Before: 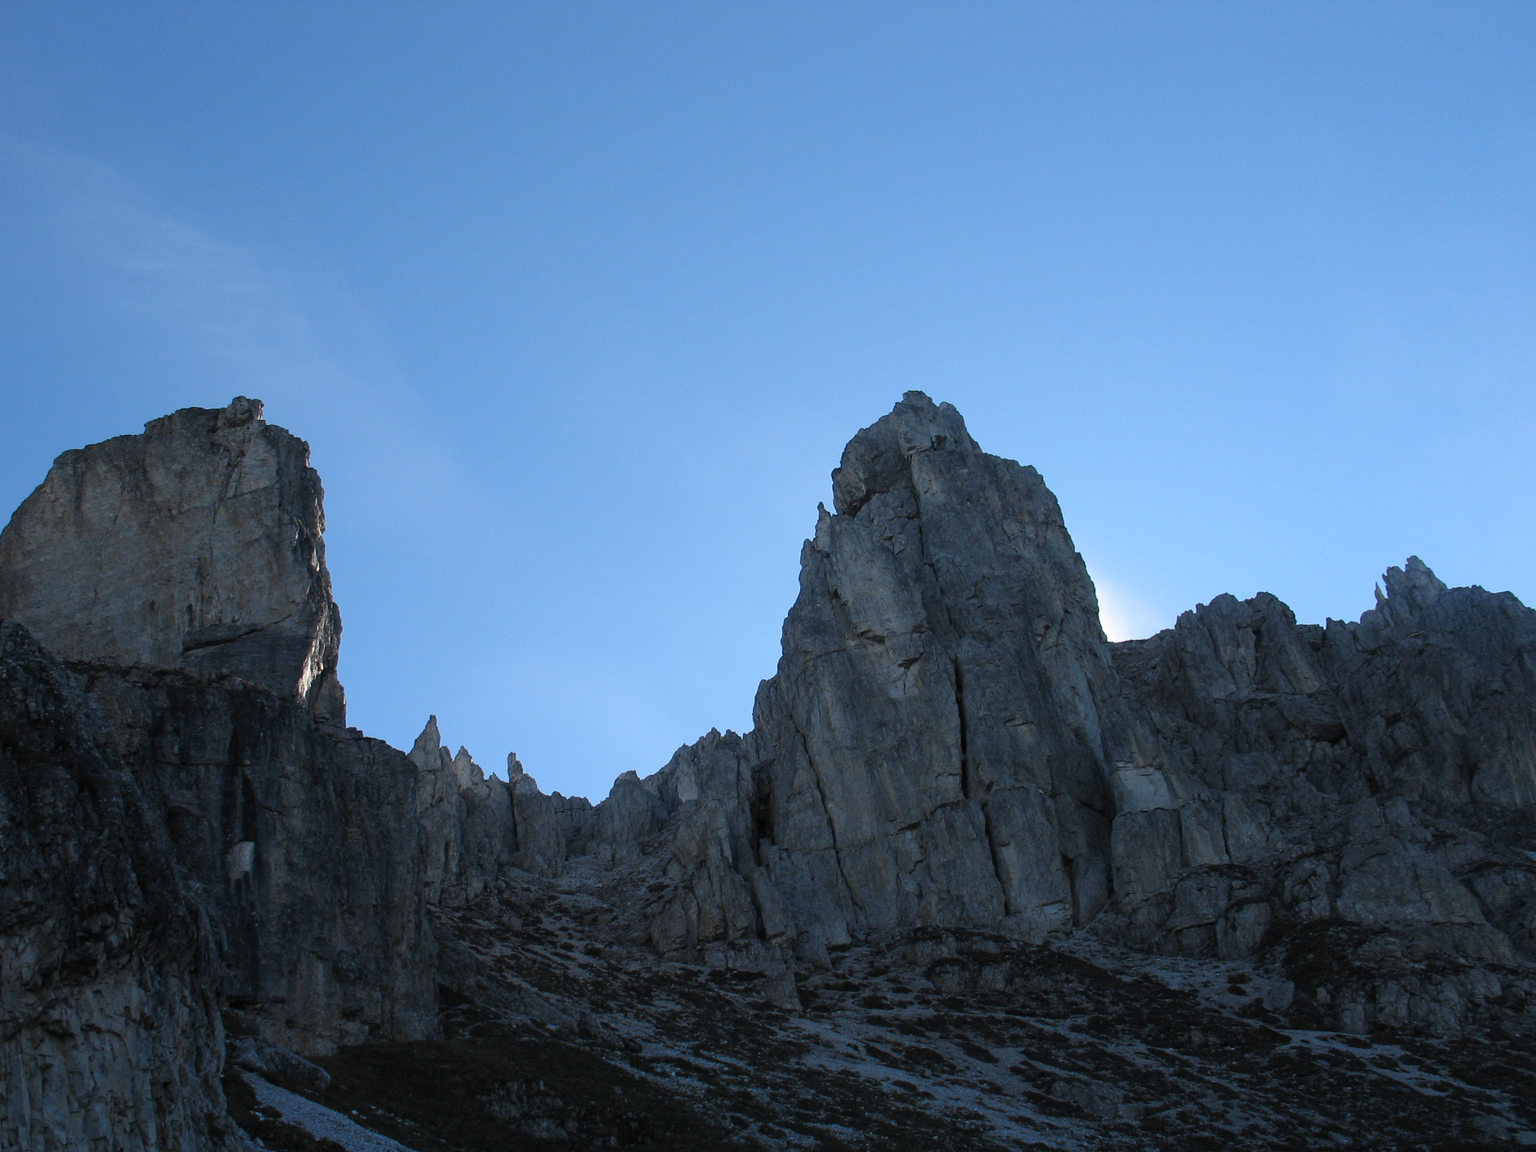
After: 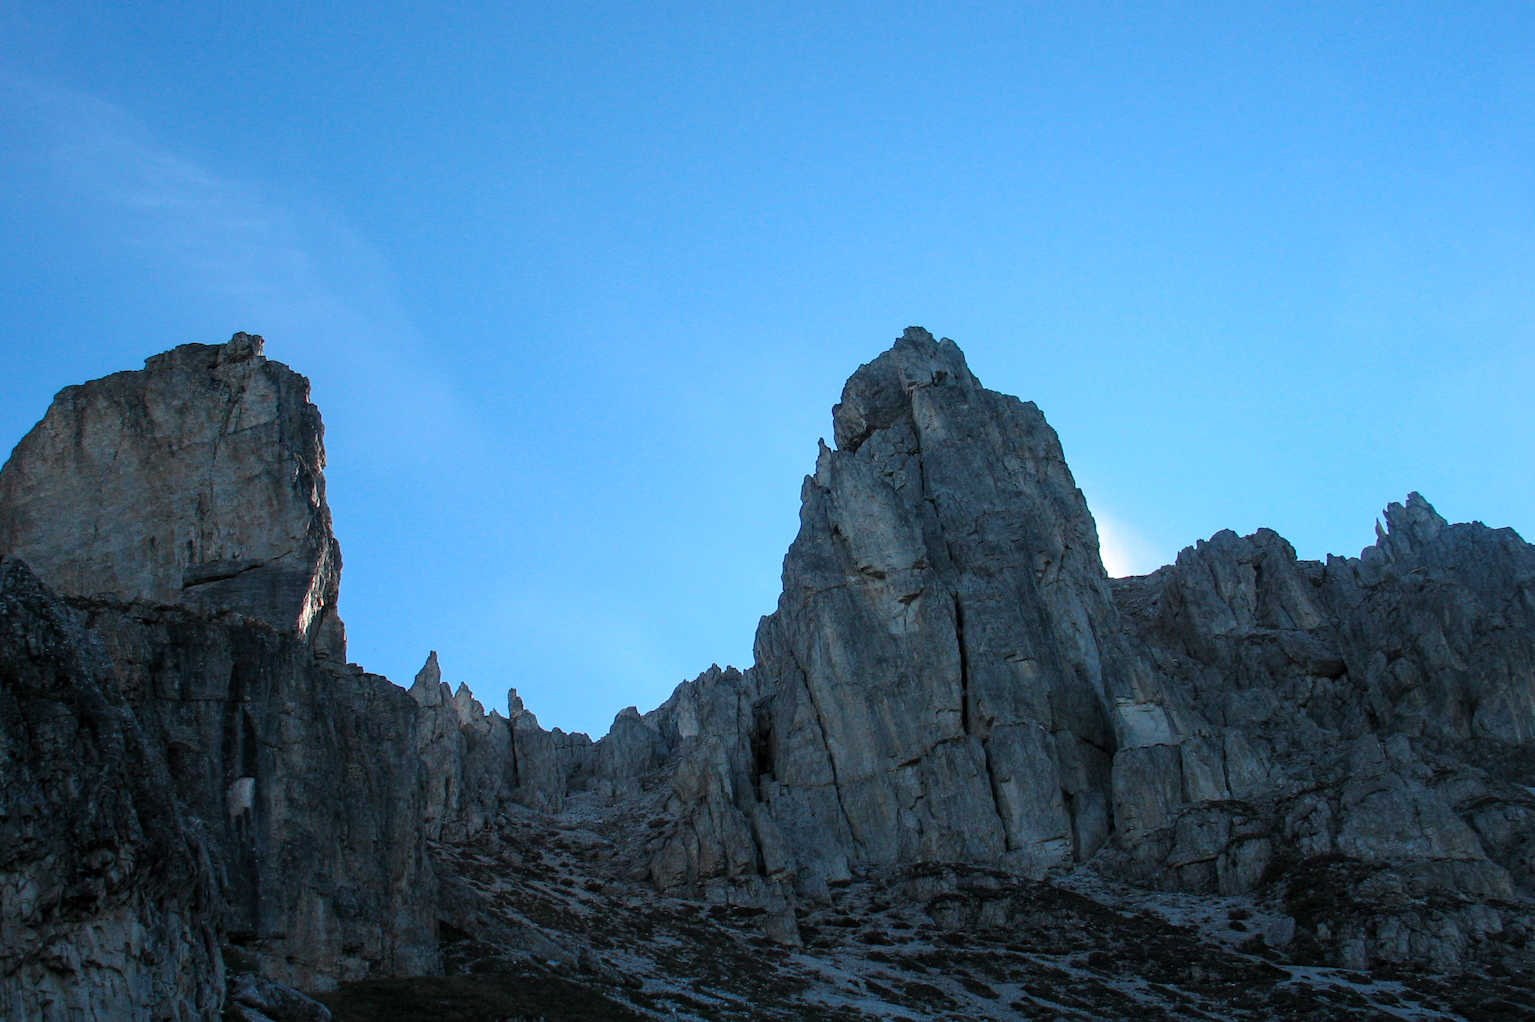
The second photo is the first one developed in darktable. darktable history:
levels: levels [0, 0.476, 0.951]
local contrast: on, module defaults
crop and rotate: top 5.609%, bottom 5.609%
color contrast: green-magenta contrast 1.73, blue-yellow contrast 1.15
